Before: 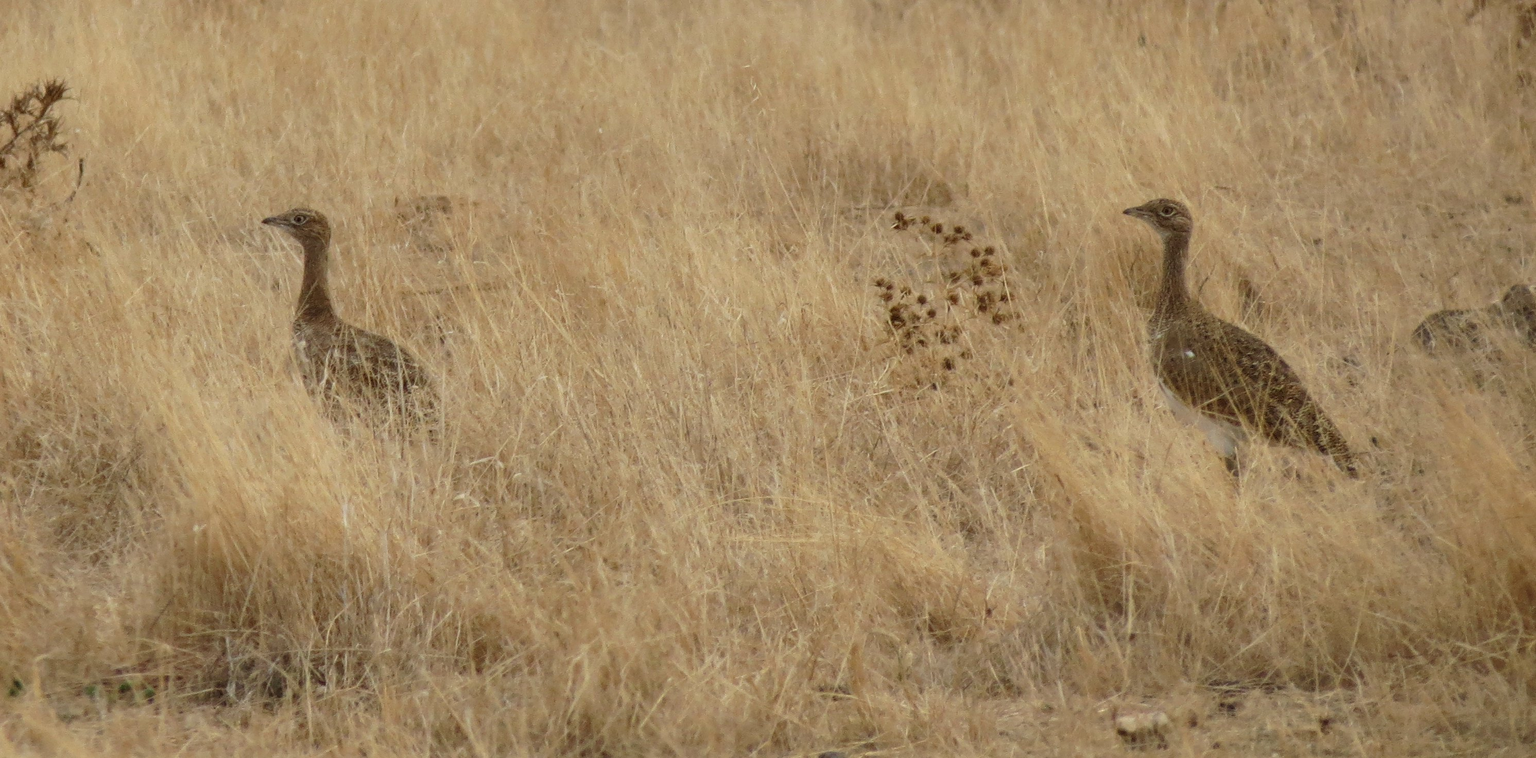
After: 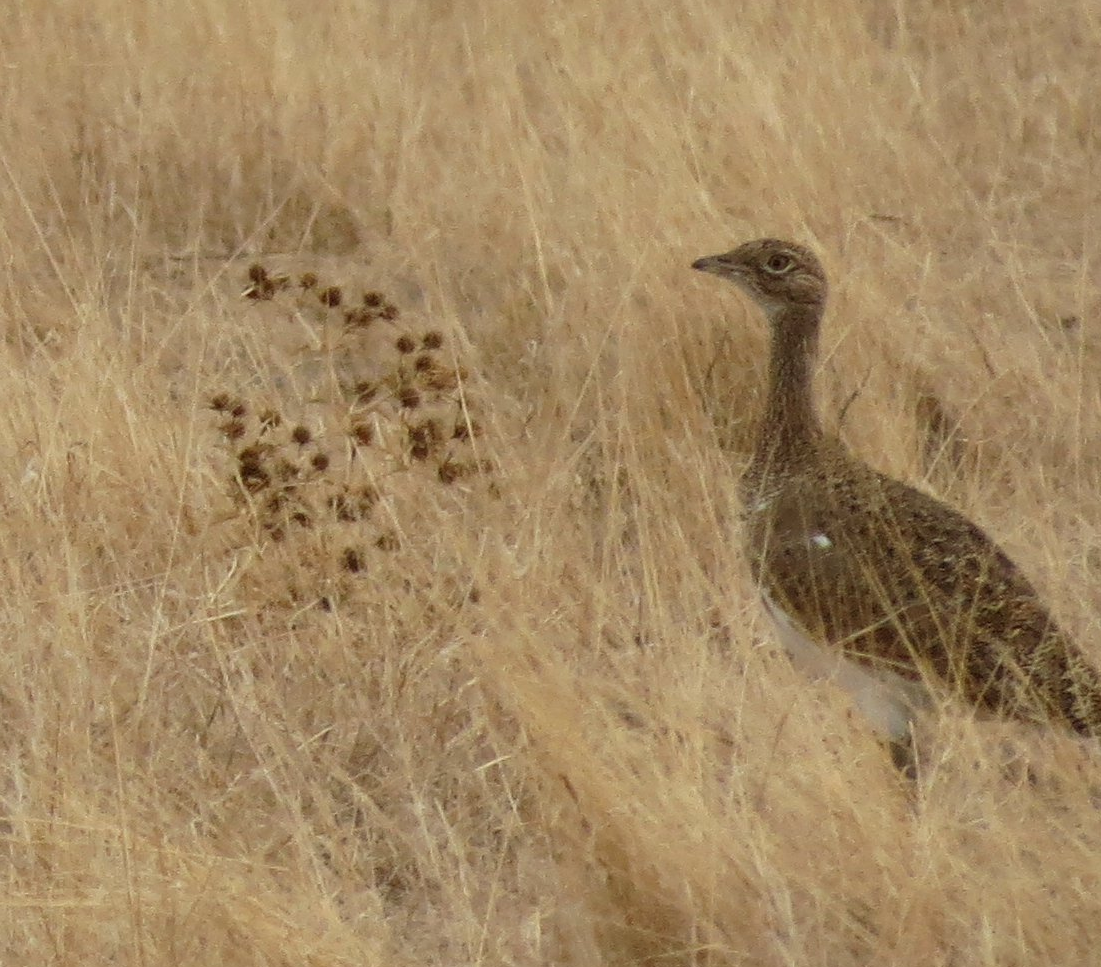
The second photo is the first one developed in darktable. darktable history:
bloom: size 40%
crop and rotate: left 49.936%, top 10.094%, right 13.136%, bottom 24.256%
